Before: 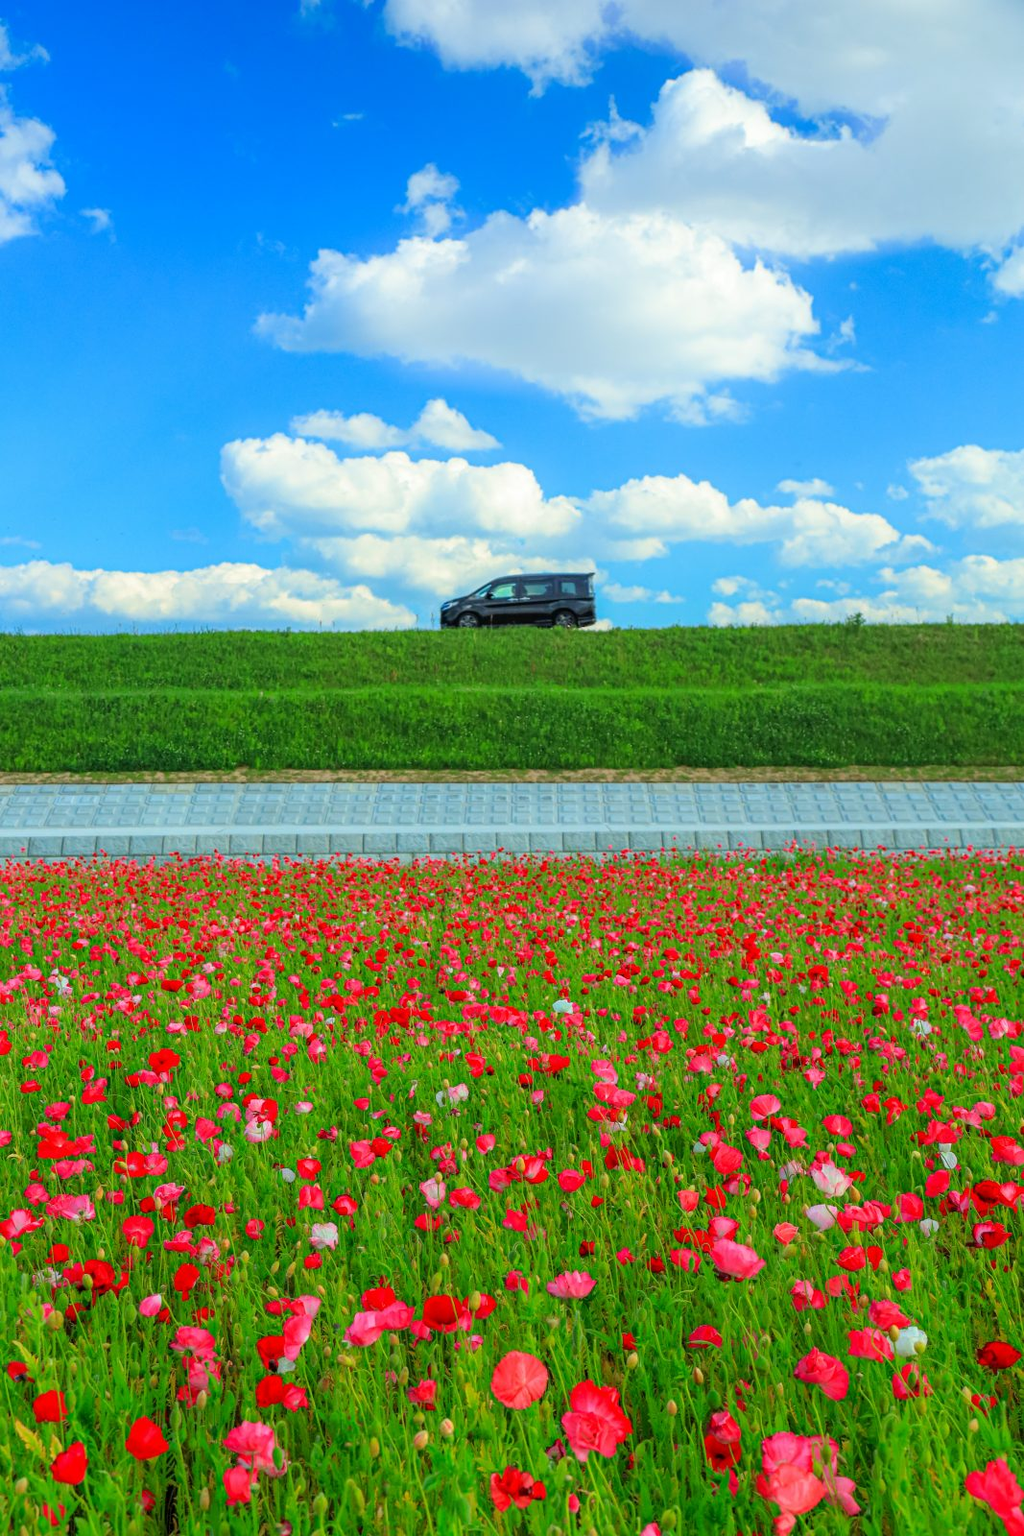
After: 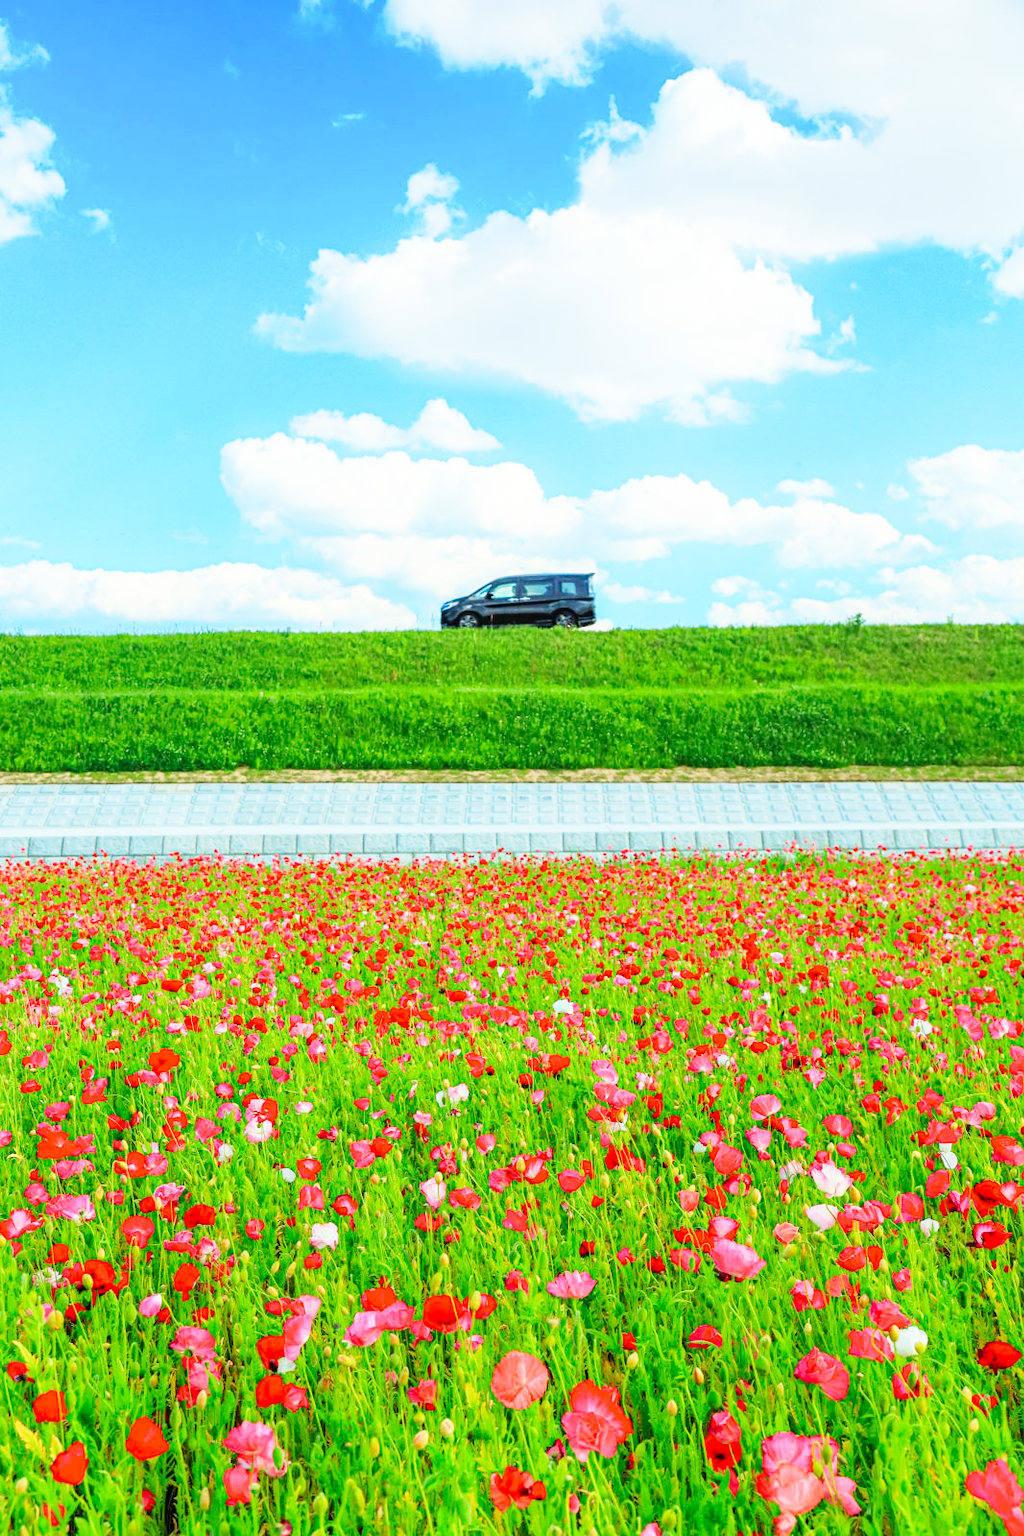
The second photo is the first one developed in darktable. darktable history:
base curve: curves: ch0 [(0, 0) (0.018, 0.026) (0.143, 0.37) (0.33, 0.731) (0.458, 0.853) (0.735, 0.965) (0.905, 0.986) (1, 1)], preserve colors none
exposure: compensate exposure bias true, compensate highlight preservation false
